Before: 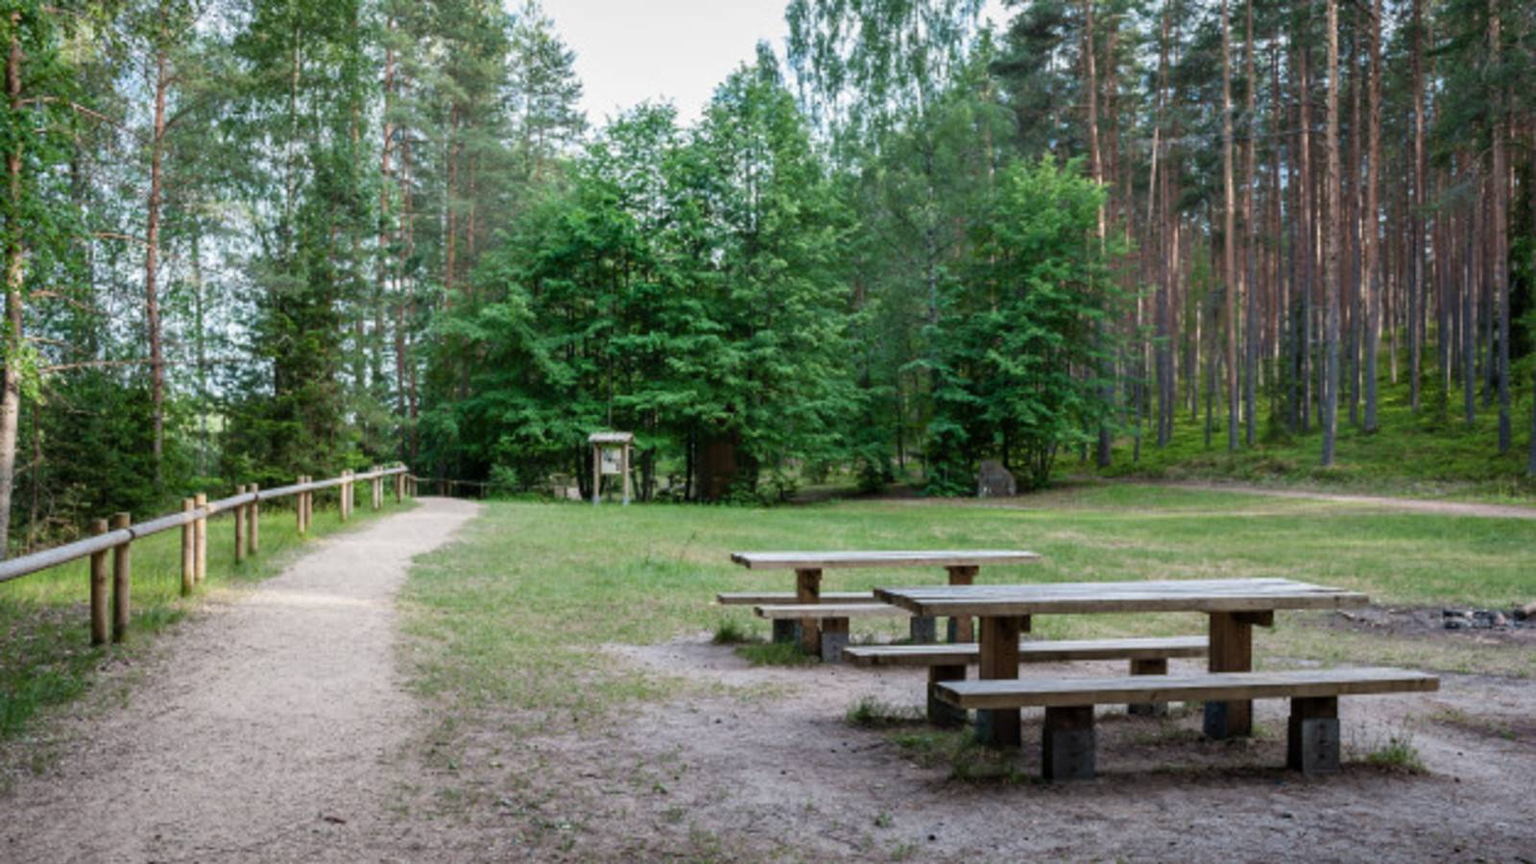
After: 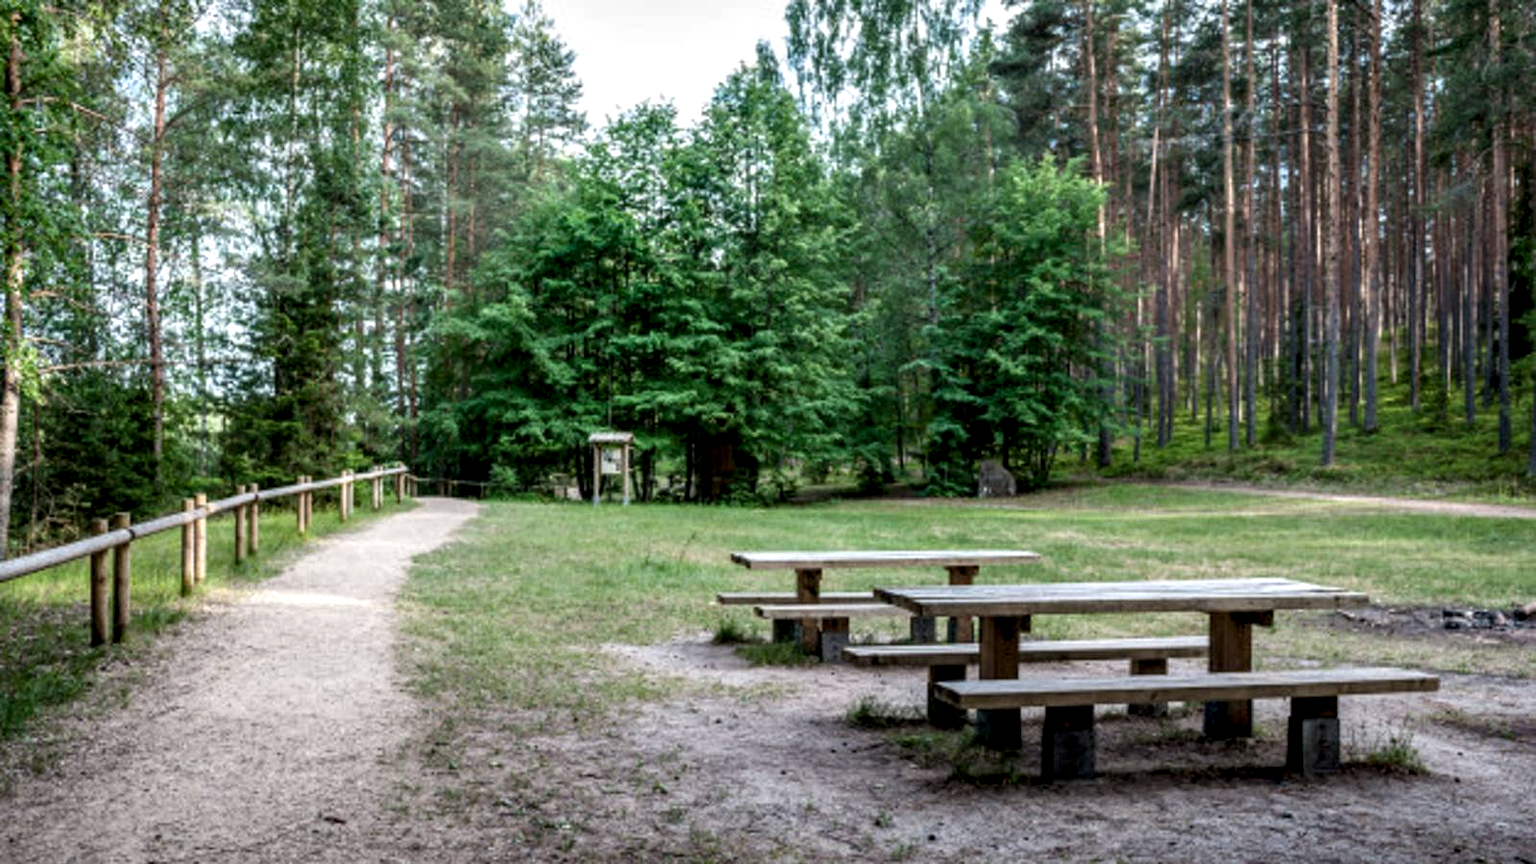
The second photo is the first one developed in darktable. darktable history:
tone equalizer: on, module defaults
local contrast: detail 160%
